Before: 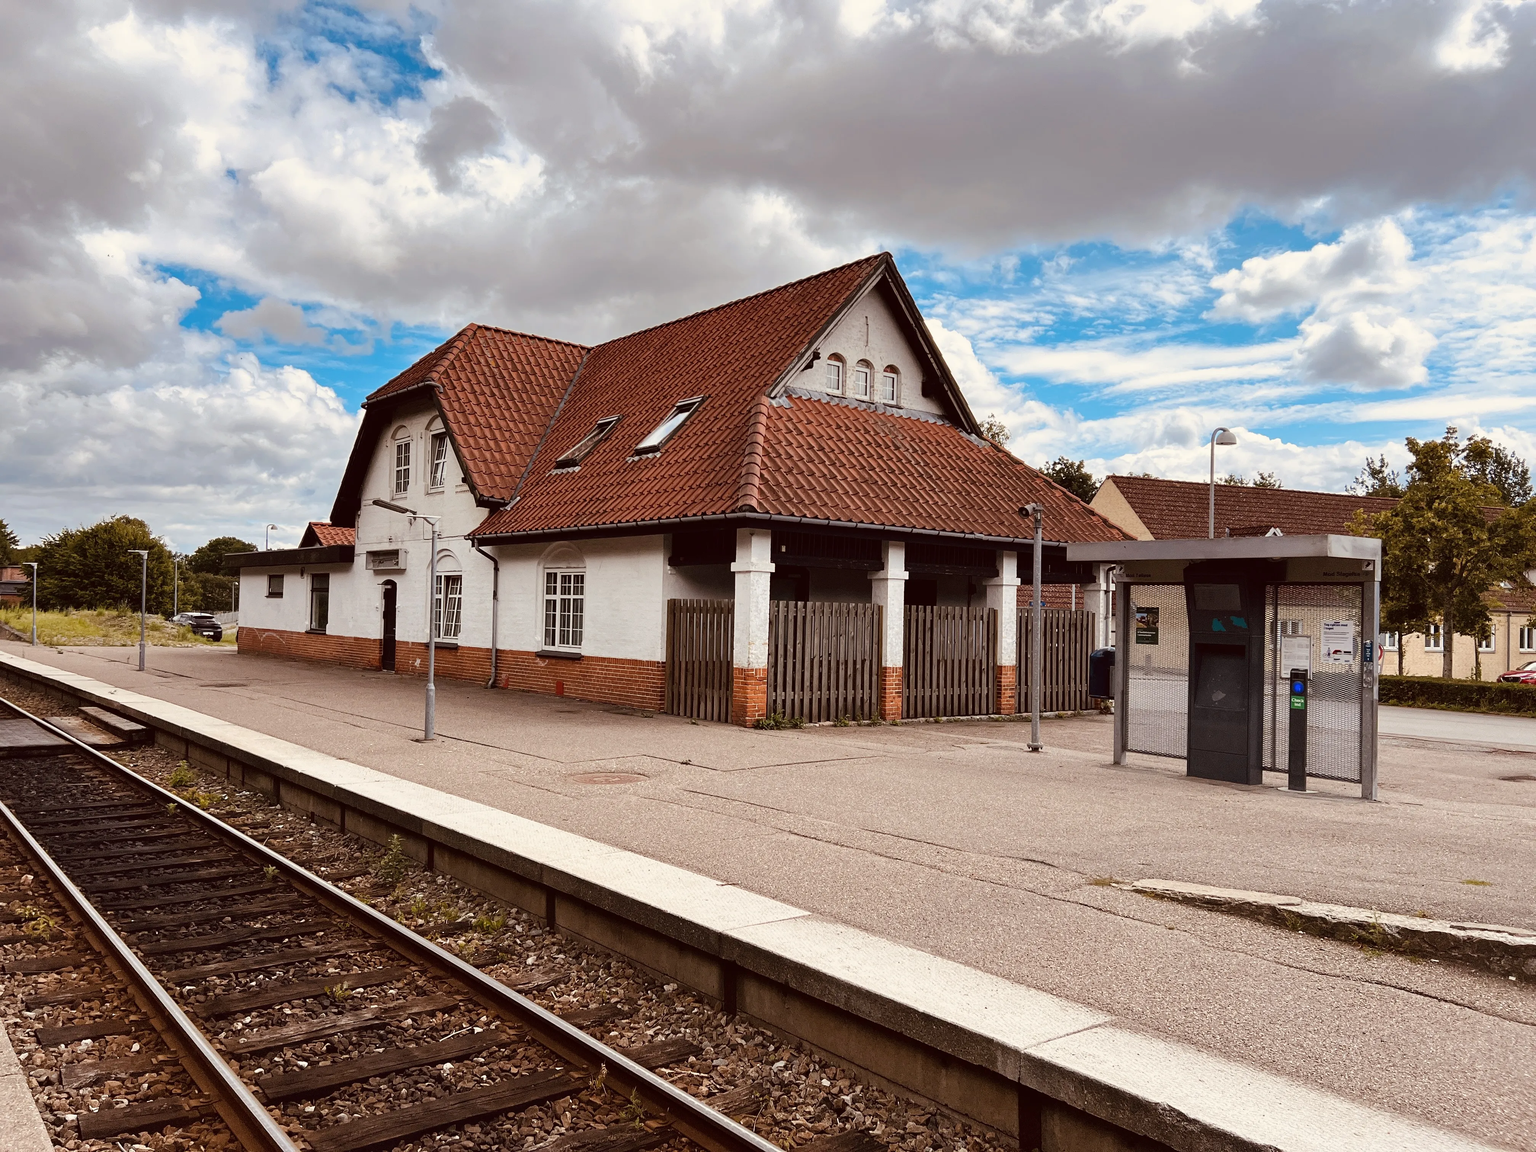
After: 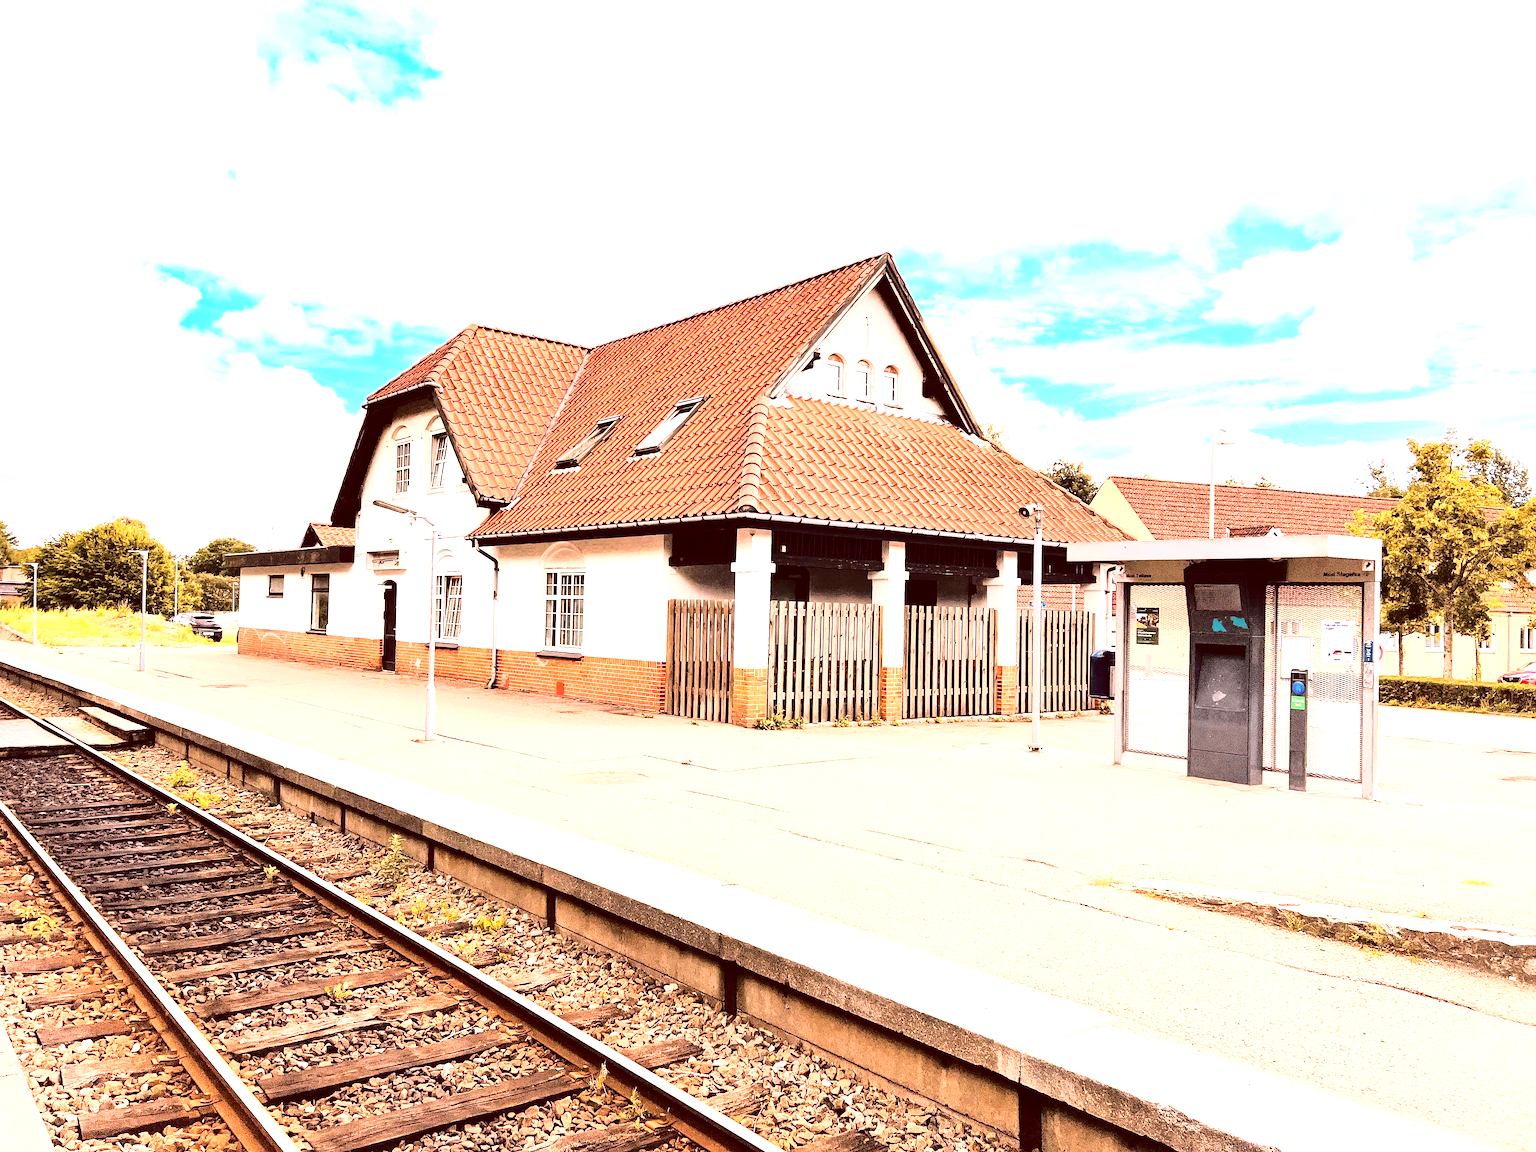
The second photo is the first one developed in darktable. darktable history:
base curve: curves: ch0 [(0, 0) (0.036, 0.037) (0.121, 0.228) (0.46, 0.76) (0.859, 0.983) (1, 1)]
color correction: highlights b* -0.009, saturation 0.977
exposure: black level correction 0.001, exposure 1.99 EV, compensate highlight preservation false
tone equalizer: -8 EV -0.766 EV, -7 EV -0.721 EV, -6 EV -0.564 EV, -5 EV -0.384 EV, -3 EV 0.401 EV, -2 EV 0.6 EV, -1 EV 0.681 EV, +0 EV 0.735 EV
